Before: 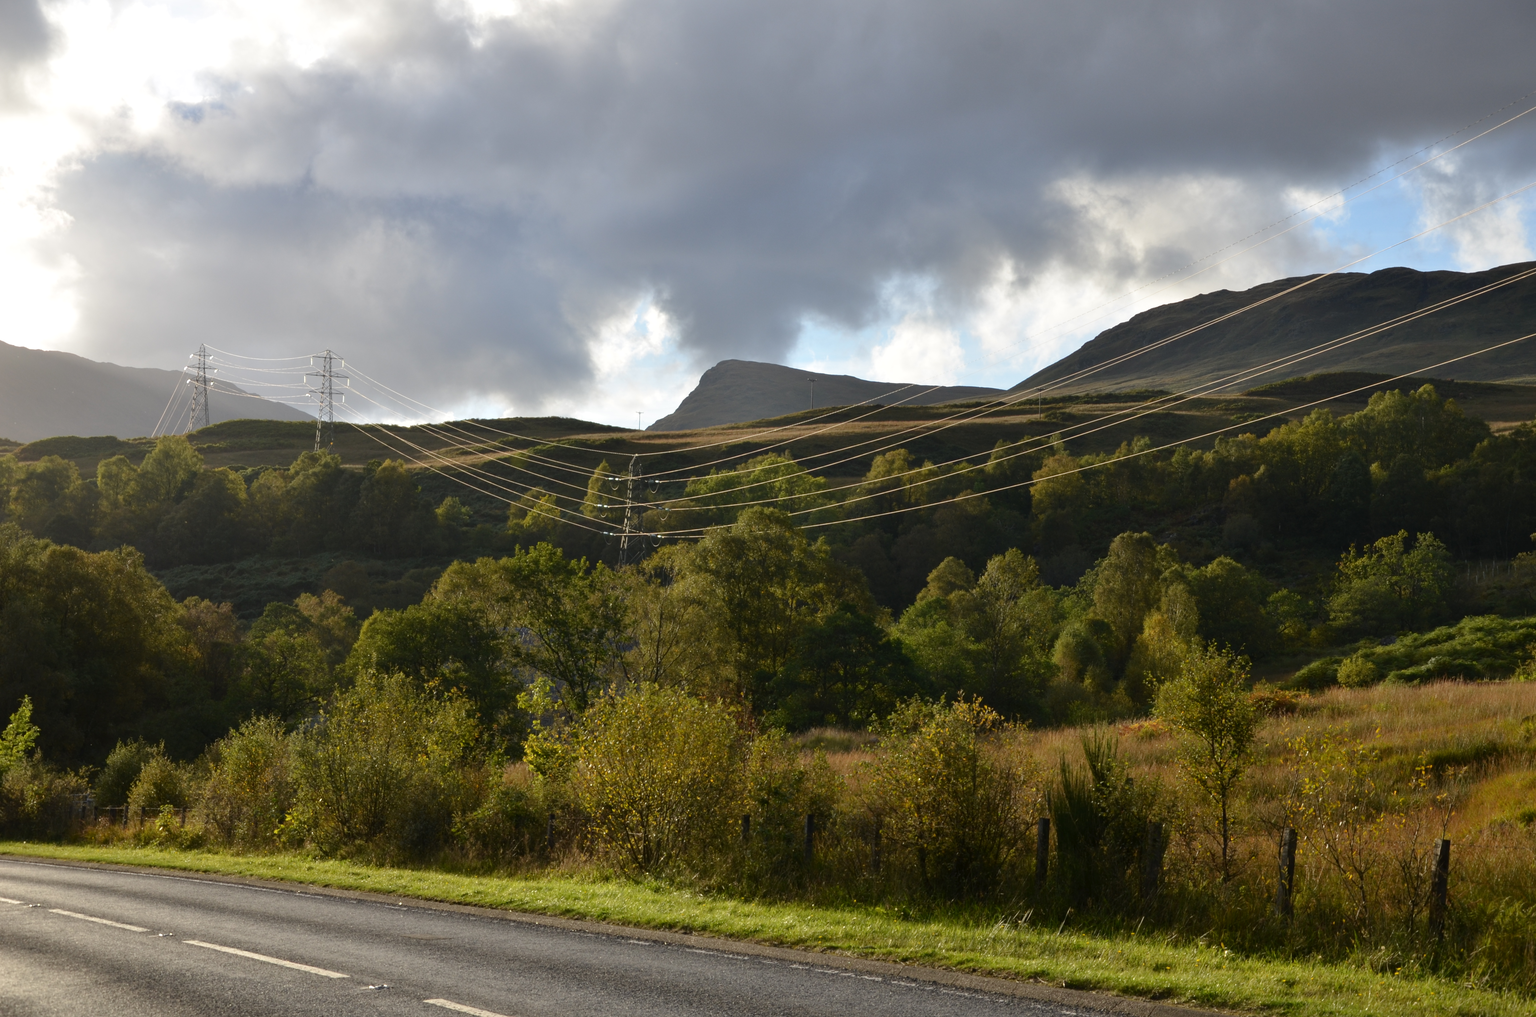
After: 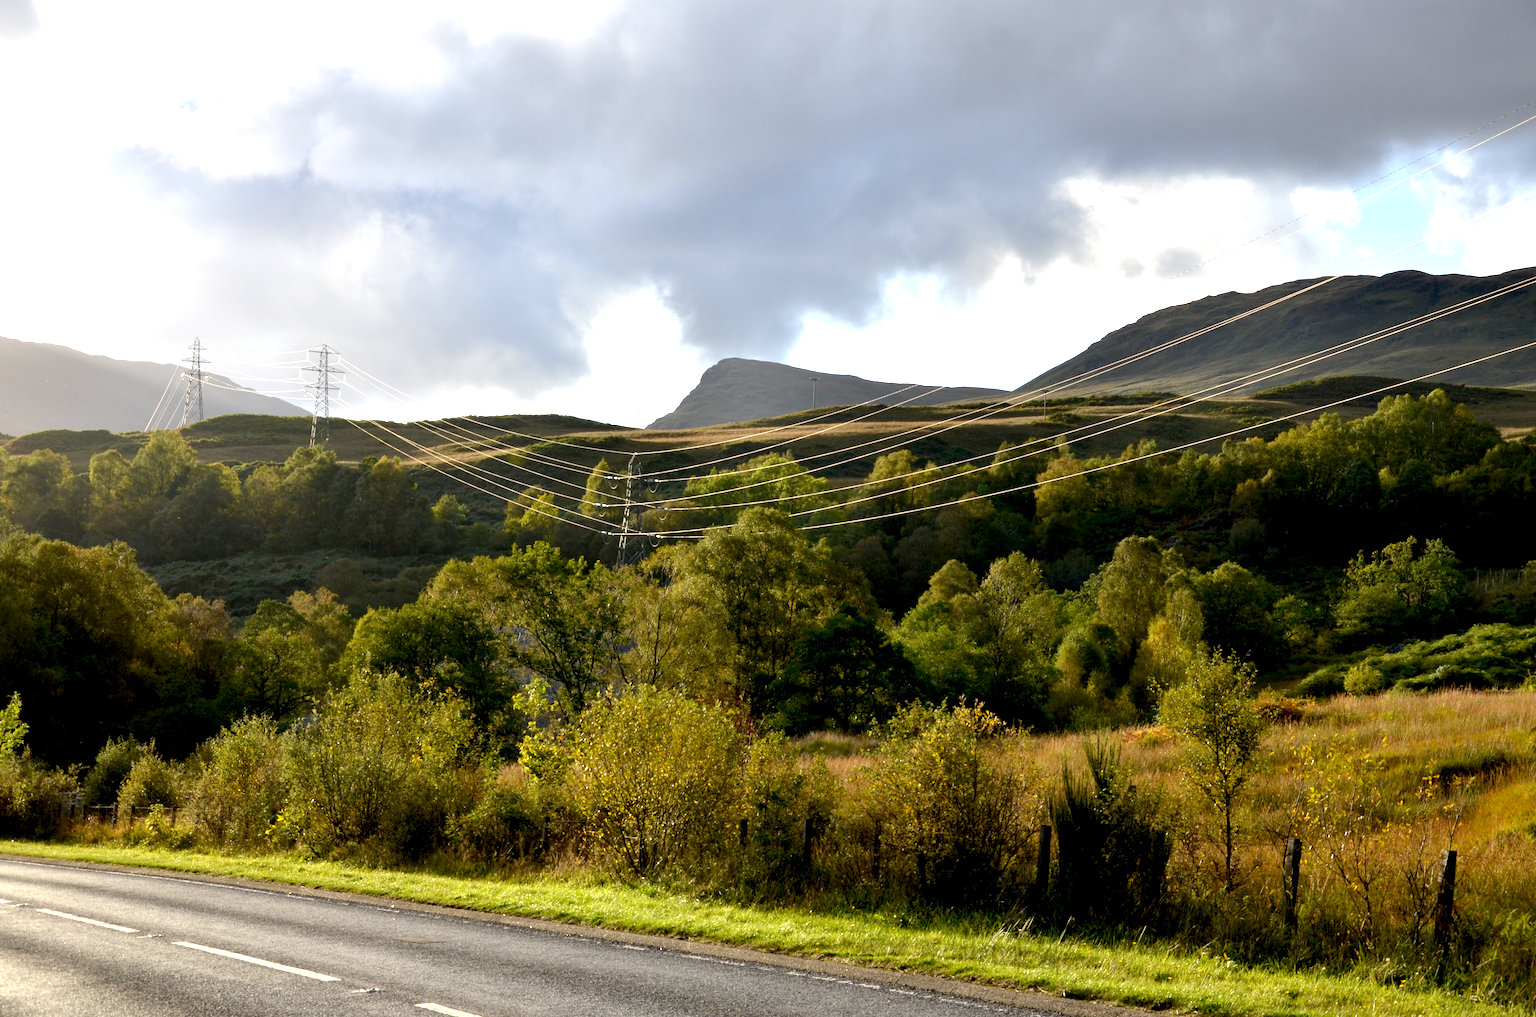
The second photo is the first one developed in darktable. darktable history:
exposure: black level correction 0.01, exposure 1 EV, compensate highlight preservation false
crop and rotate: angle -0.5°
